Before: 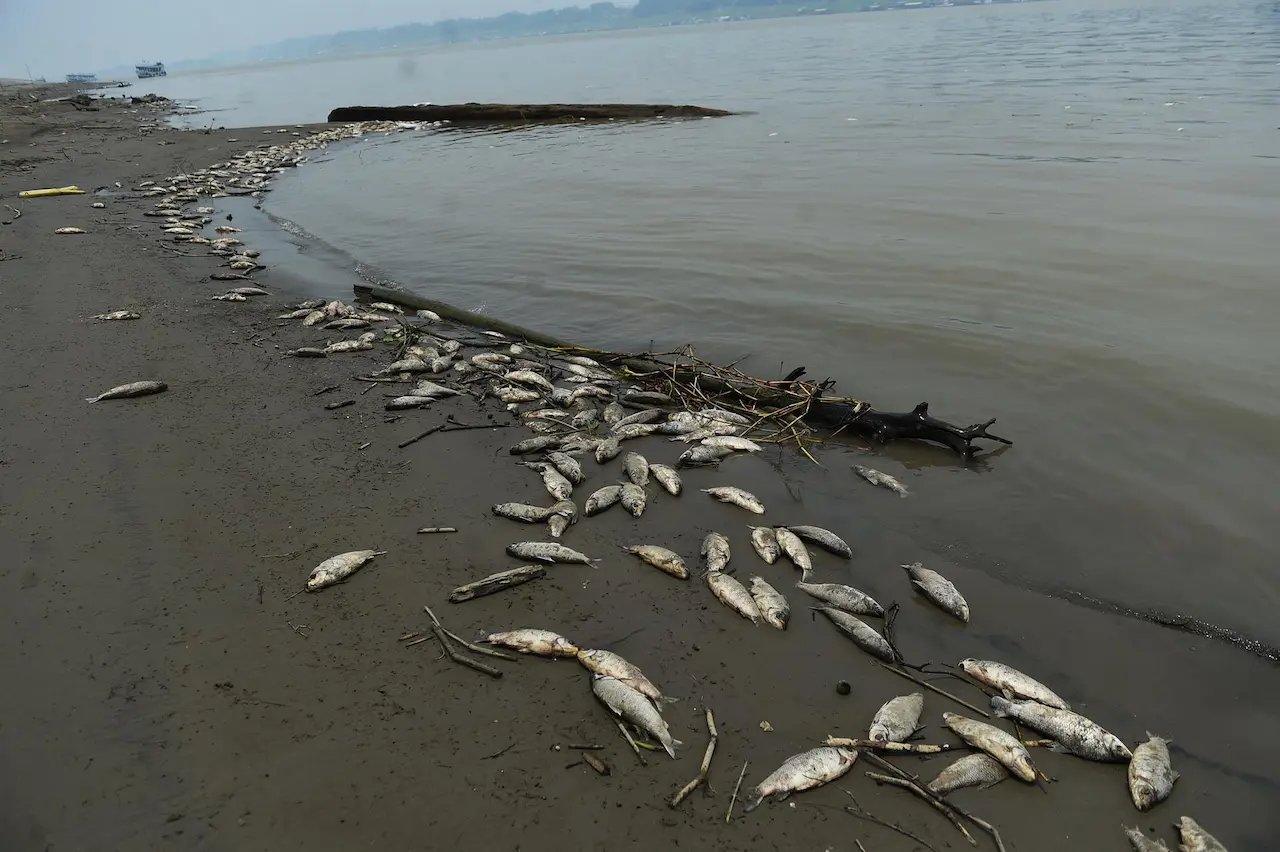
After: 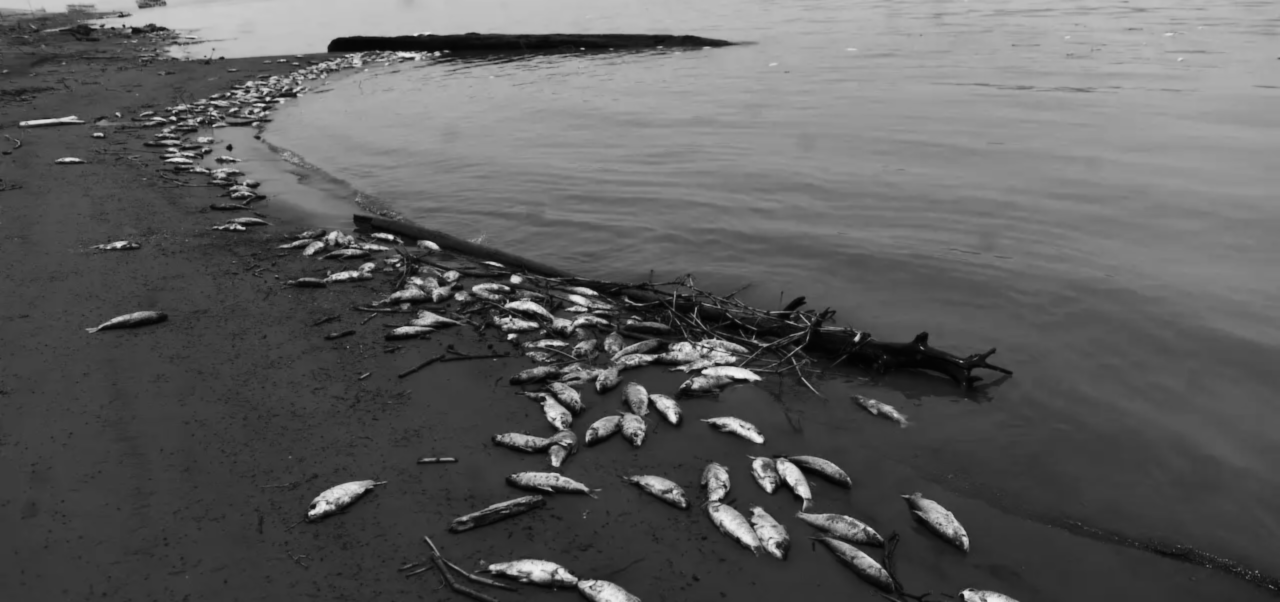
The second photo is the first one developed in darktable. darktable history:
crop and rotate: top 8.293%, bottom 20.996%
lowpass: radius 0.76, contrast 1.56, saturation 0, unbound 0
